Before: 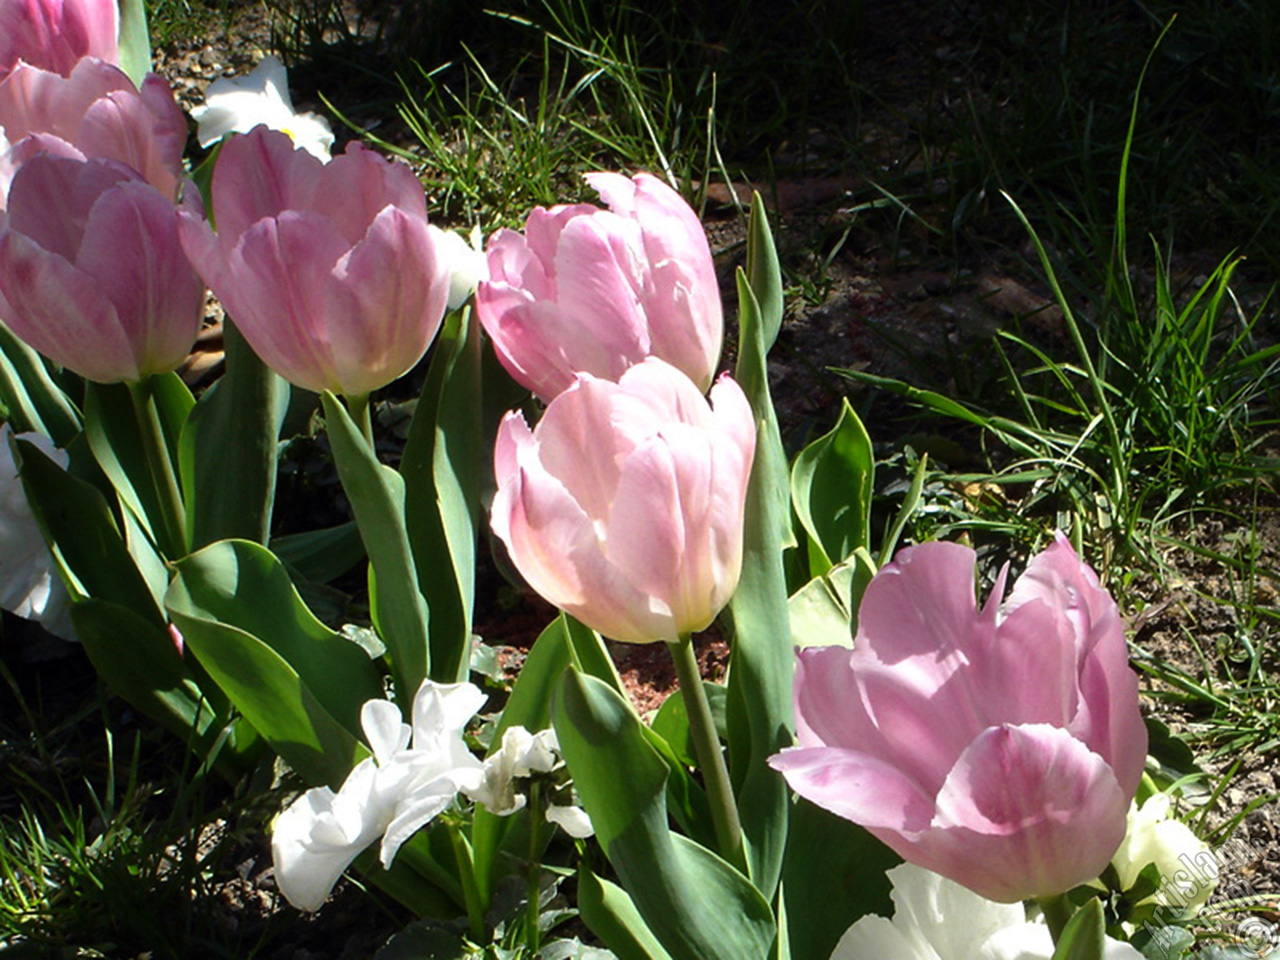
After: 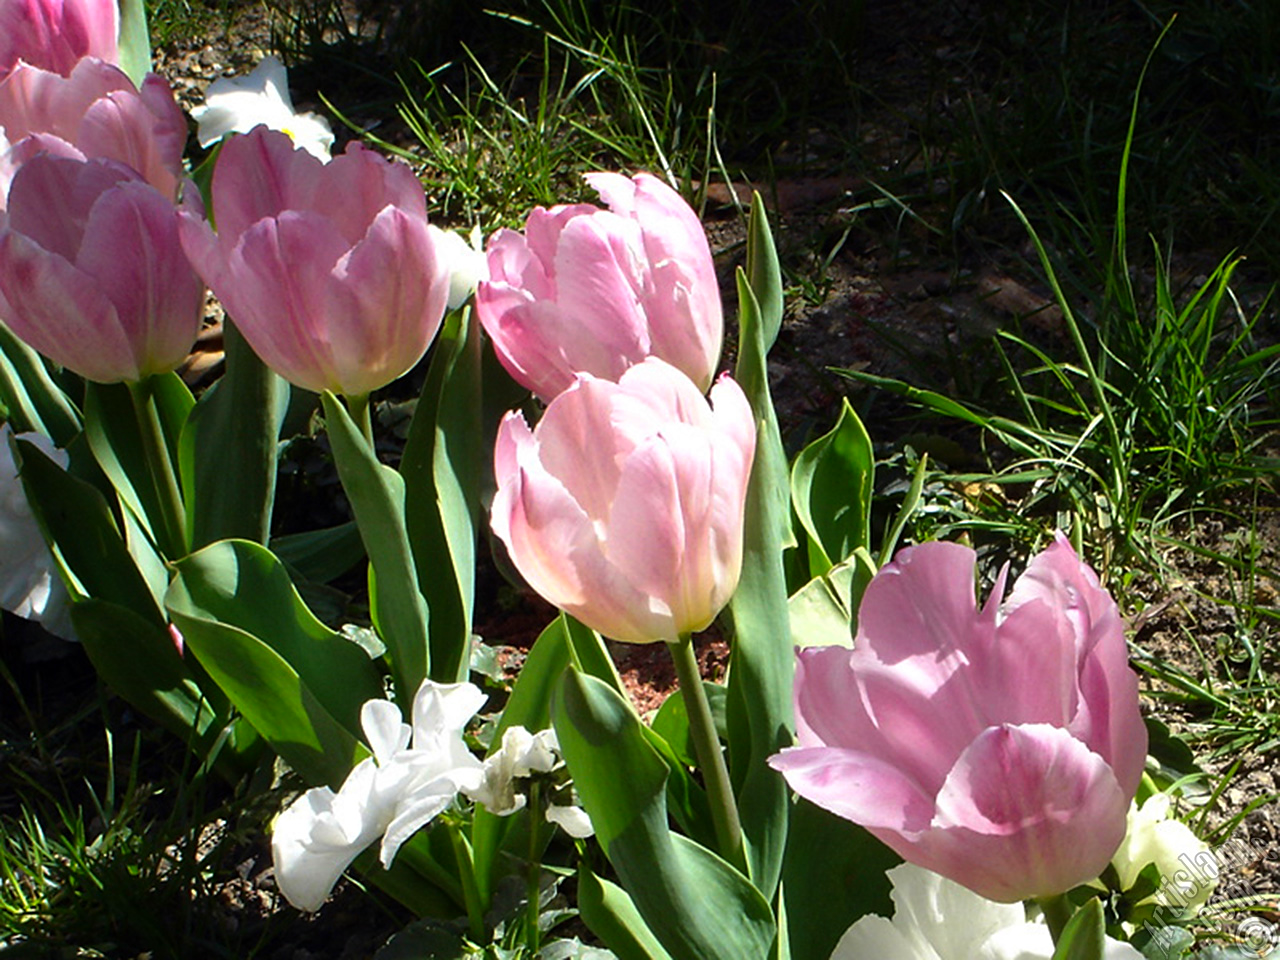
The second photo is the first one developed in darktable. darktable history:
contrast brightness saturation: saturation 0.122
sharpen: amount 0.208
